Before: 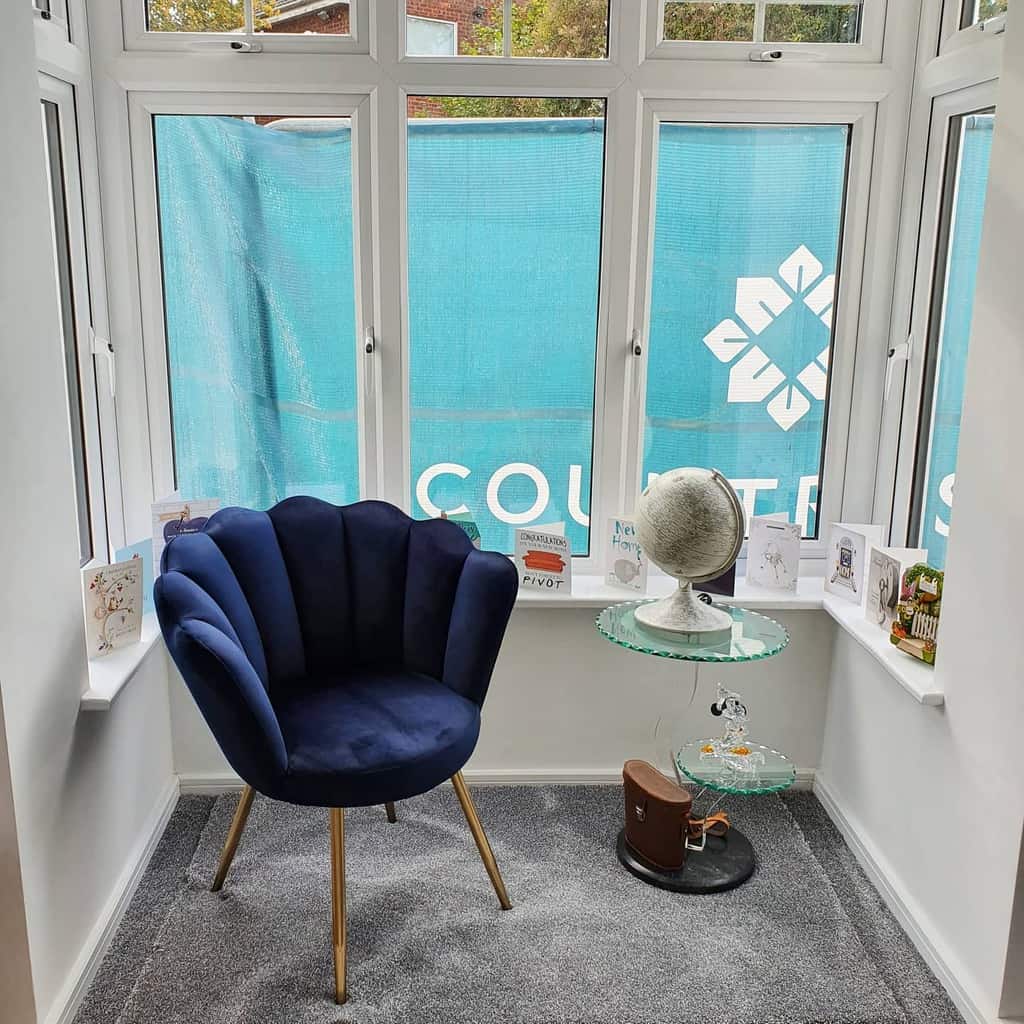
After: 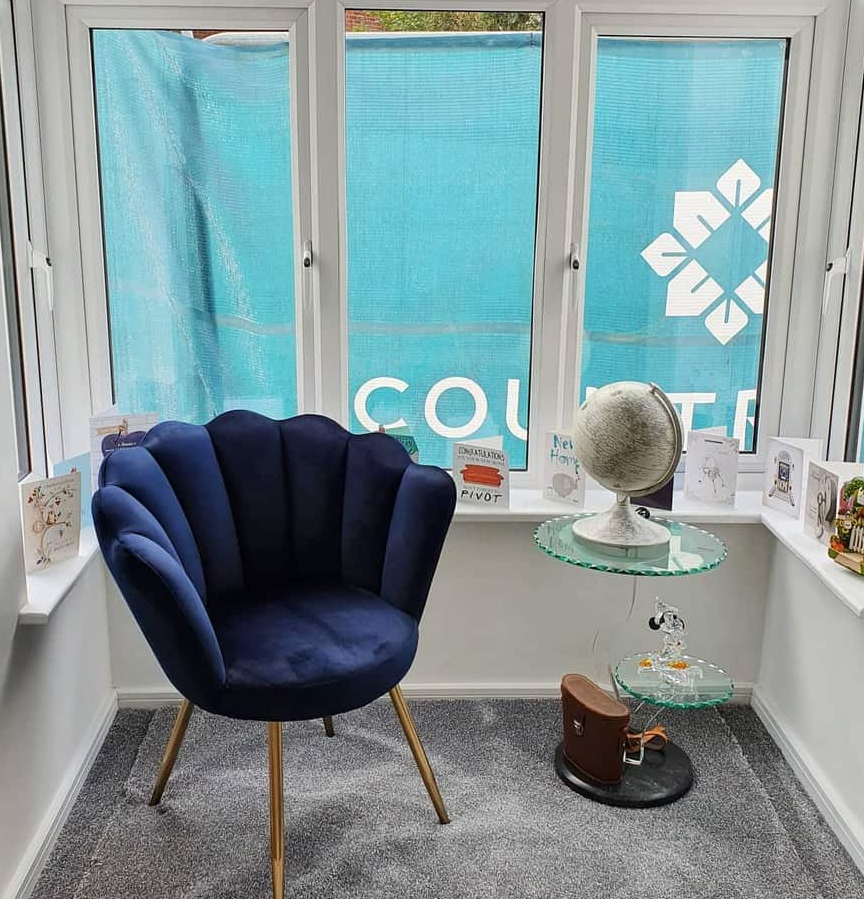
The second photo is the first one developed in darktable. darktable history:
crop: left 6.091%, top 8.404%, right 9.528%, bottom 3.706%
